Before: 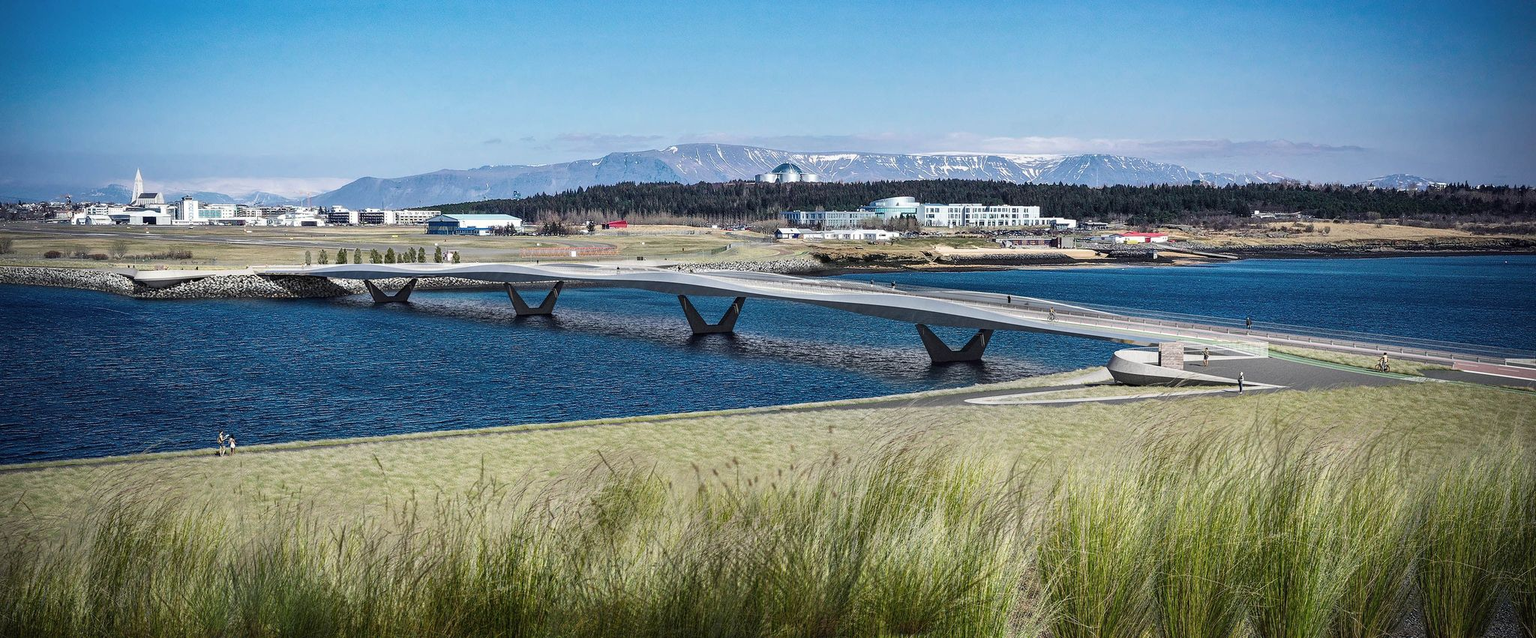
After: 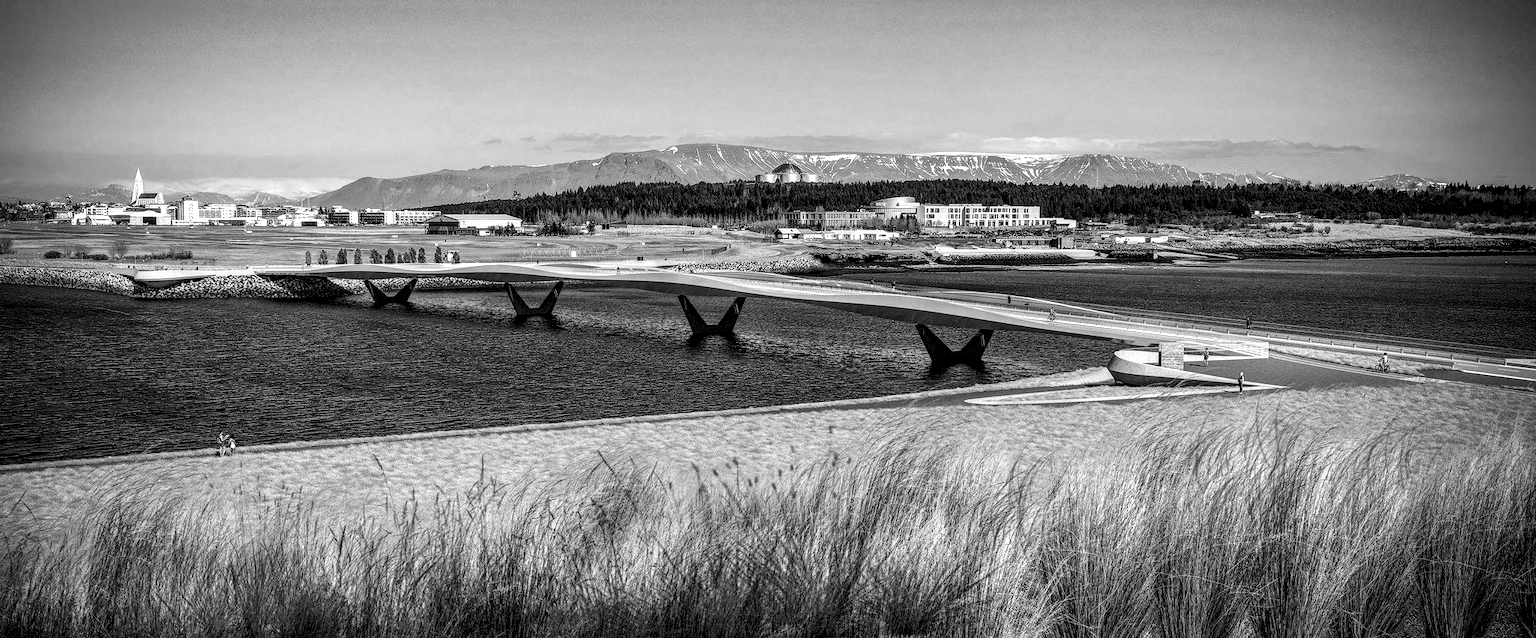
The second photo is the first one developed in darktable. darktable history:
color zones: curves: ch1 [(0, -0.014) (0.143, -0.013) (0.286, -0.013) (0.429, -0.016) (0.571, -0.019) (0.714, -0.015) (0.857, 0.002) (1, -0.014)]
local contrast: highlights 22%, shadows 71%, detail 170%
